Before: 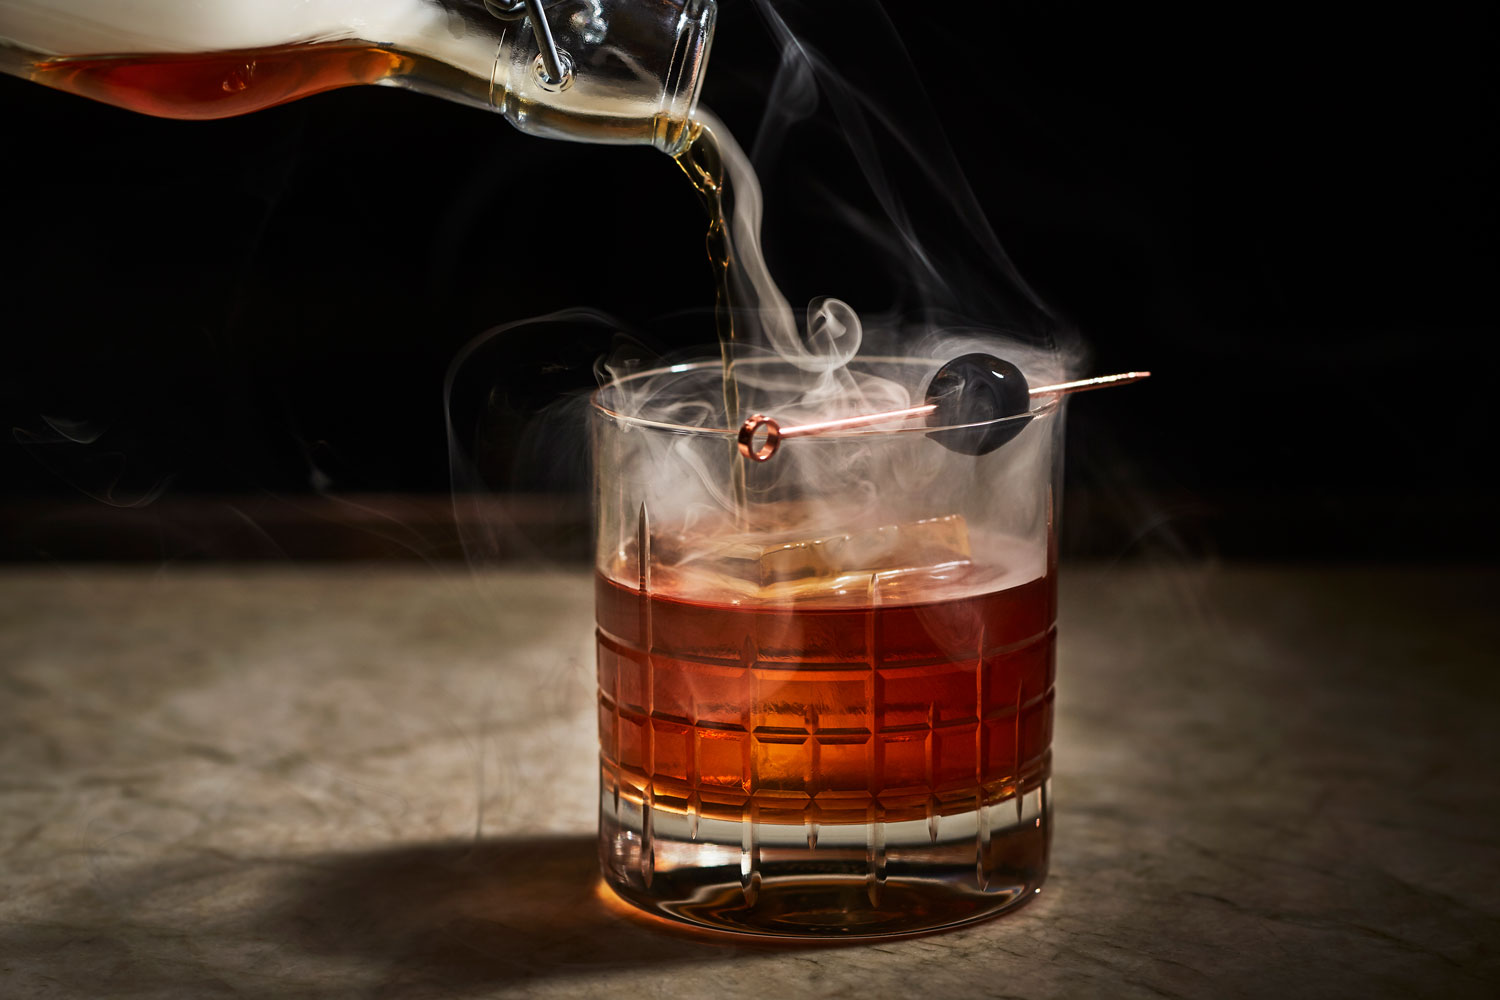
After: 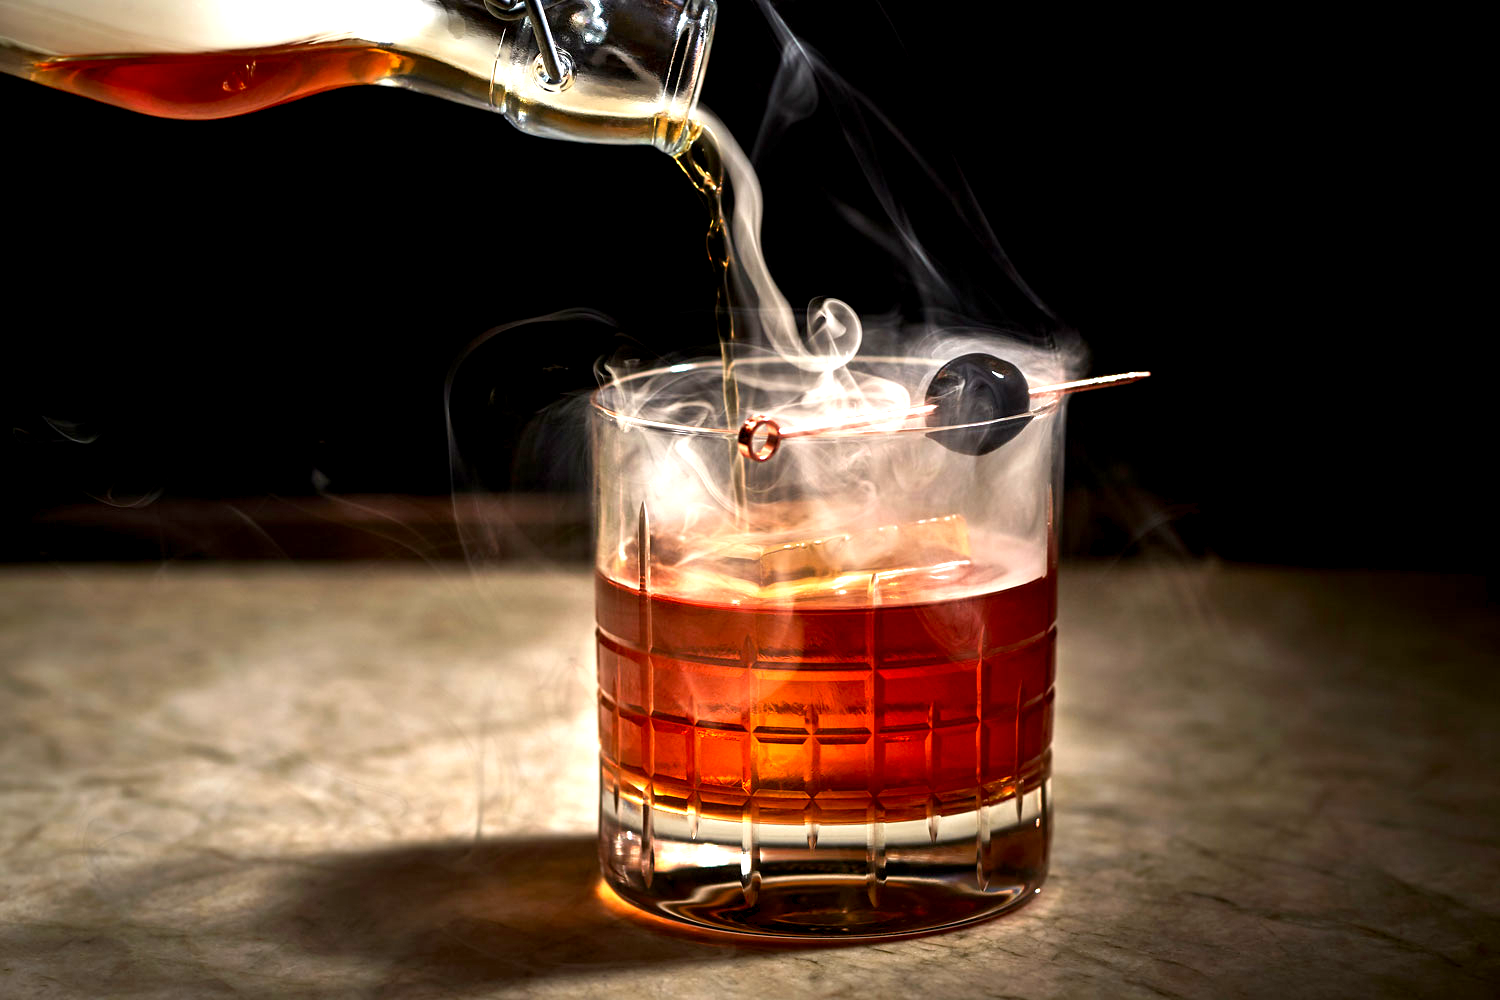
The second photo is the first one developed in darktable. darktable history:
exposure: black level correction 0.003, exposure 0.383 EV, compensate highlight preservation false
levels: levels [0, 0.394, 0.787]
